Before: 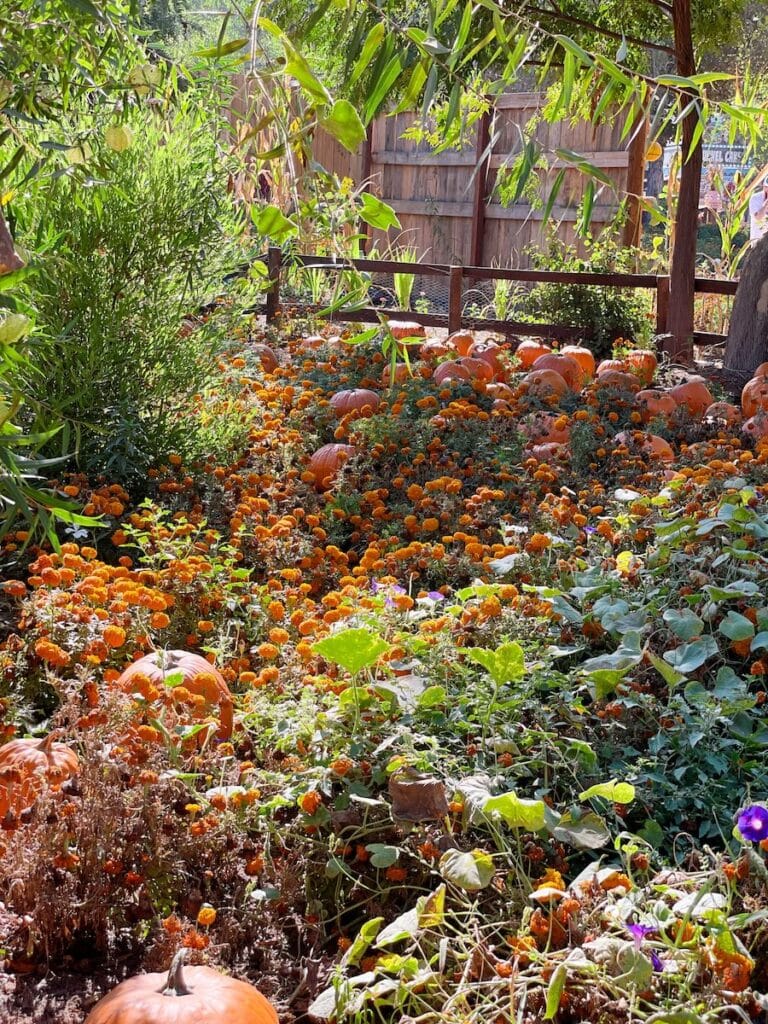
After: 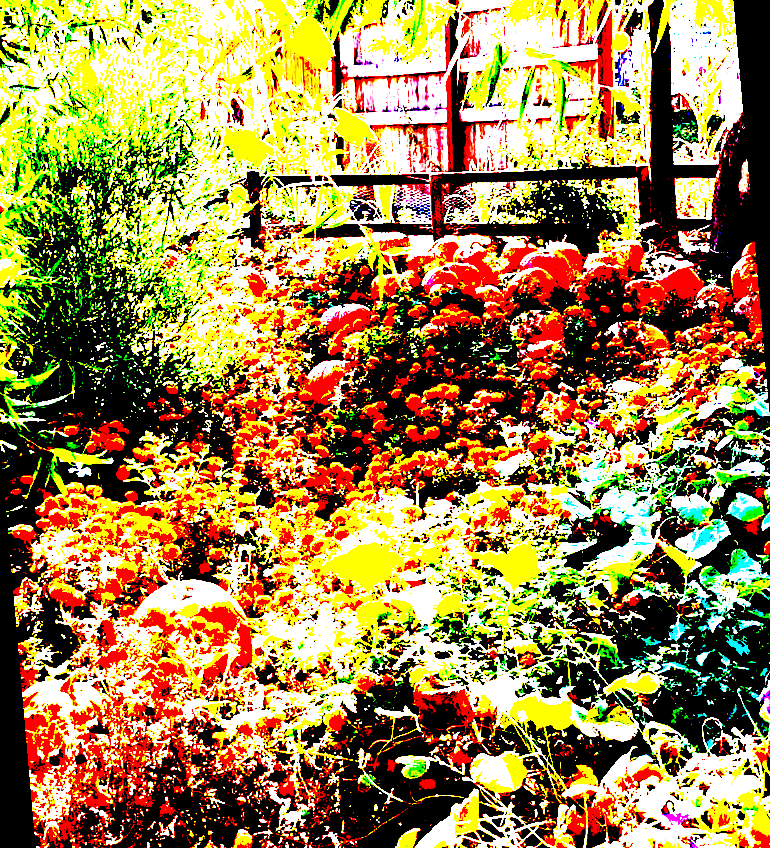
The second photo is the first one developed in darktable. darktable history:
exposure: black level correction 0.1, exposure 3 EV, compensate highlight preservation false
rotate and perspective: rotation -5°, crop left 0.05, crop right 0.952, crop top 0.11, crop bottom 0.89
